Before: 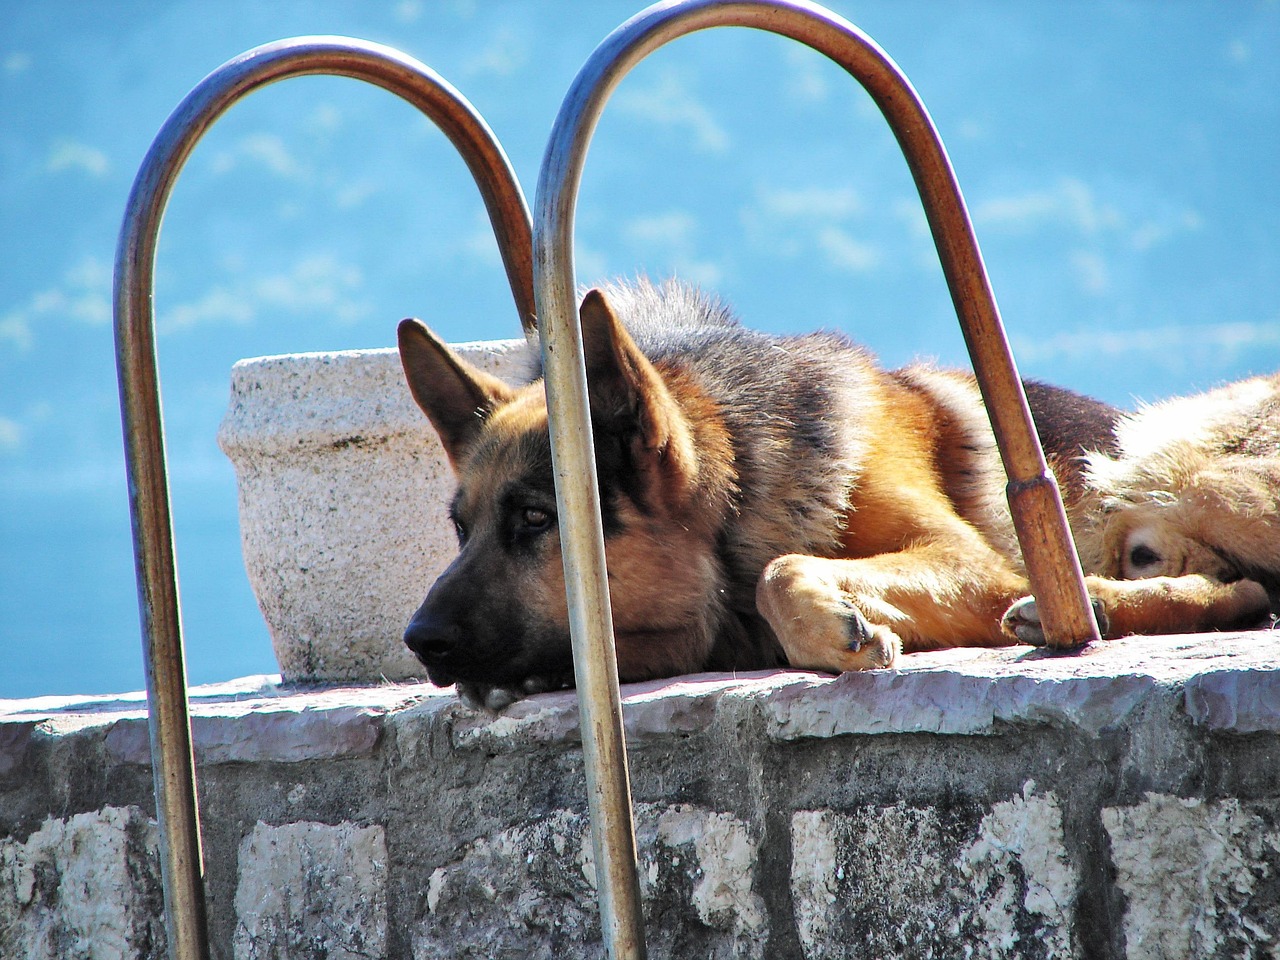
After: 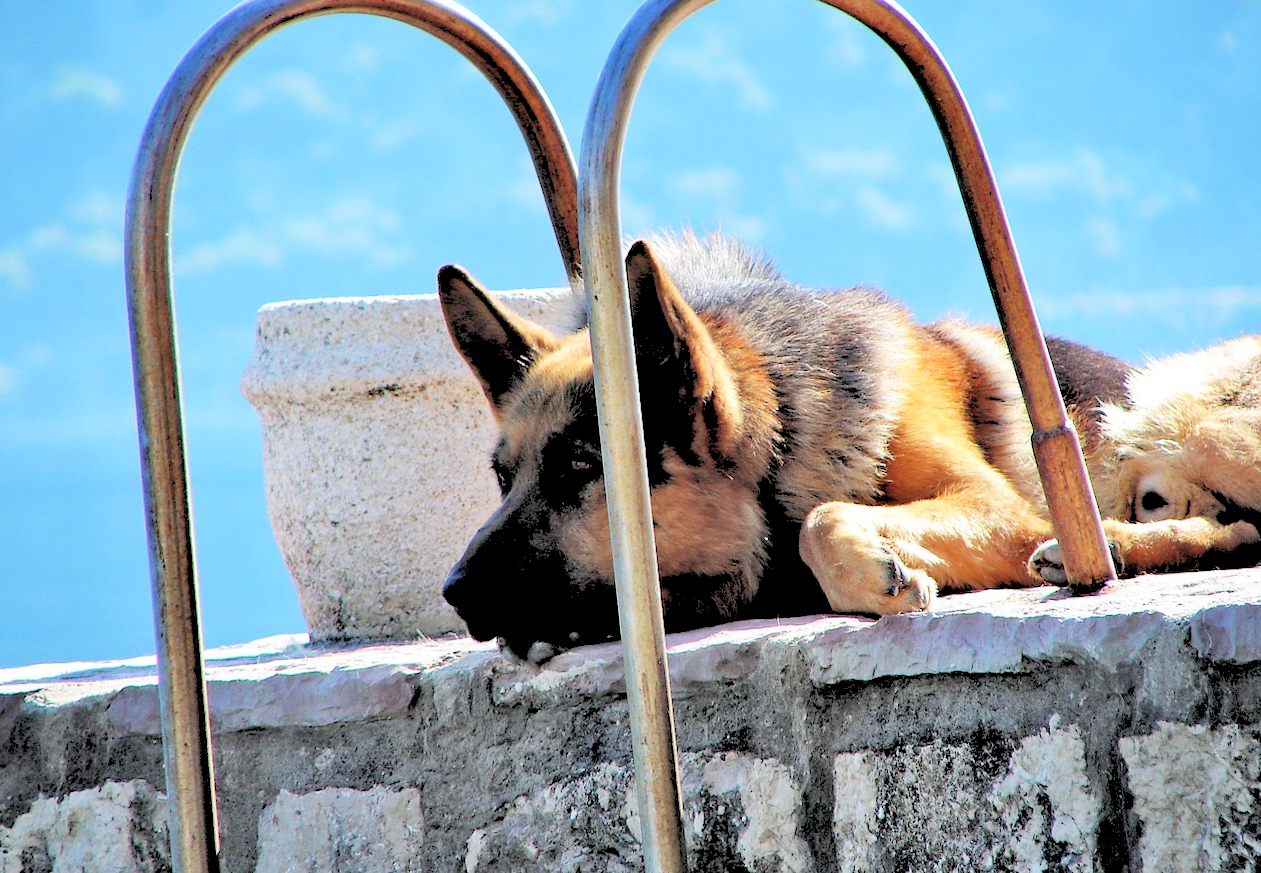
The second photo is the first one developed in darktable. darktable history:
rotate and perspective: rotation -0.013°, lens shift (vertical) -0.027, lens shift (horizontal) 0.178, crop left 0.016, crop right 0.989, crop top 0.082, crop bottom 0.918
rgb levels: levels [[0.027, 0.429, 0.996], [0, 0.5, 1], [0, 0.5, 1]]
